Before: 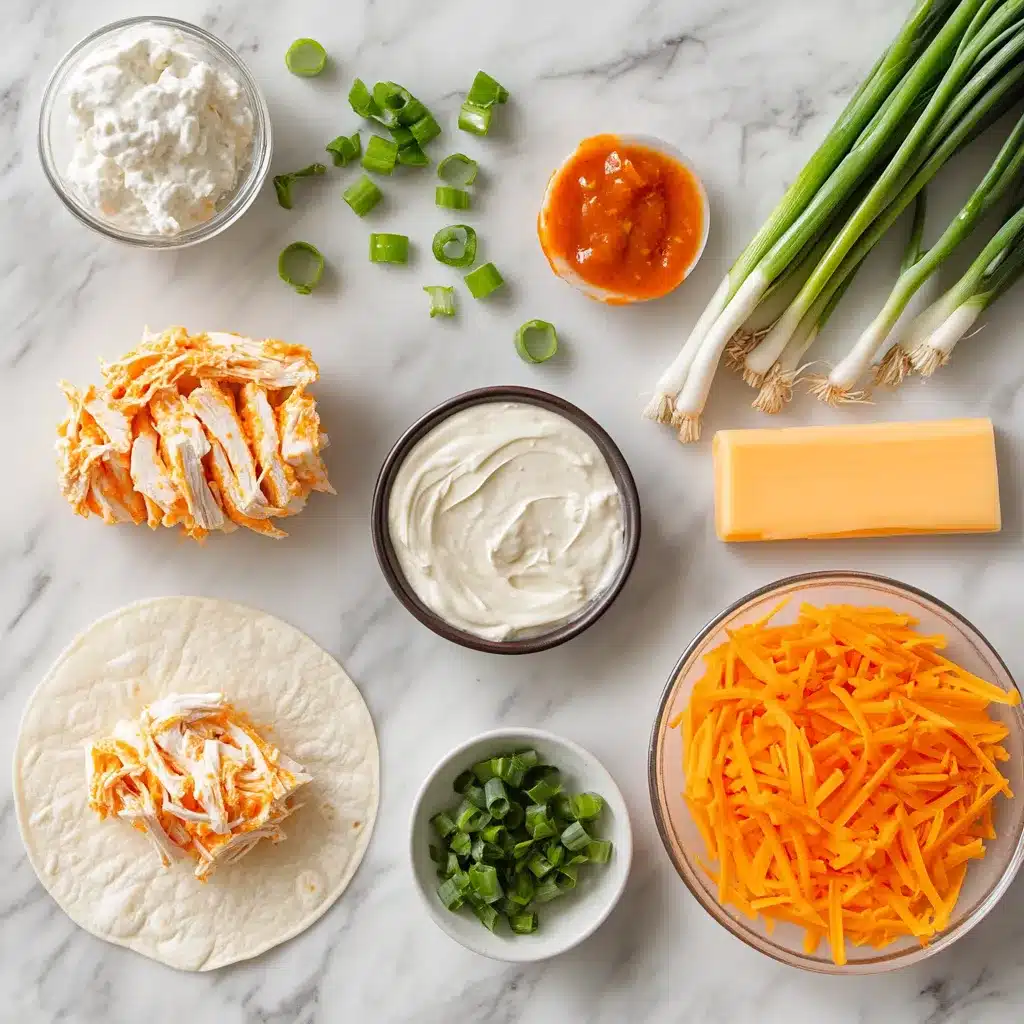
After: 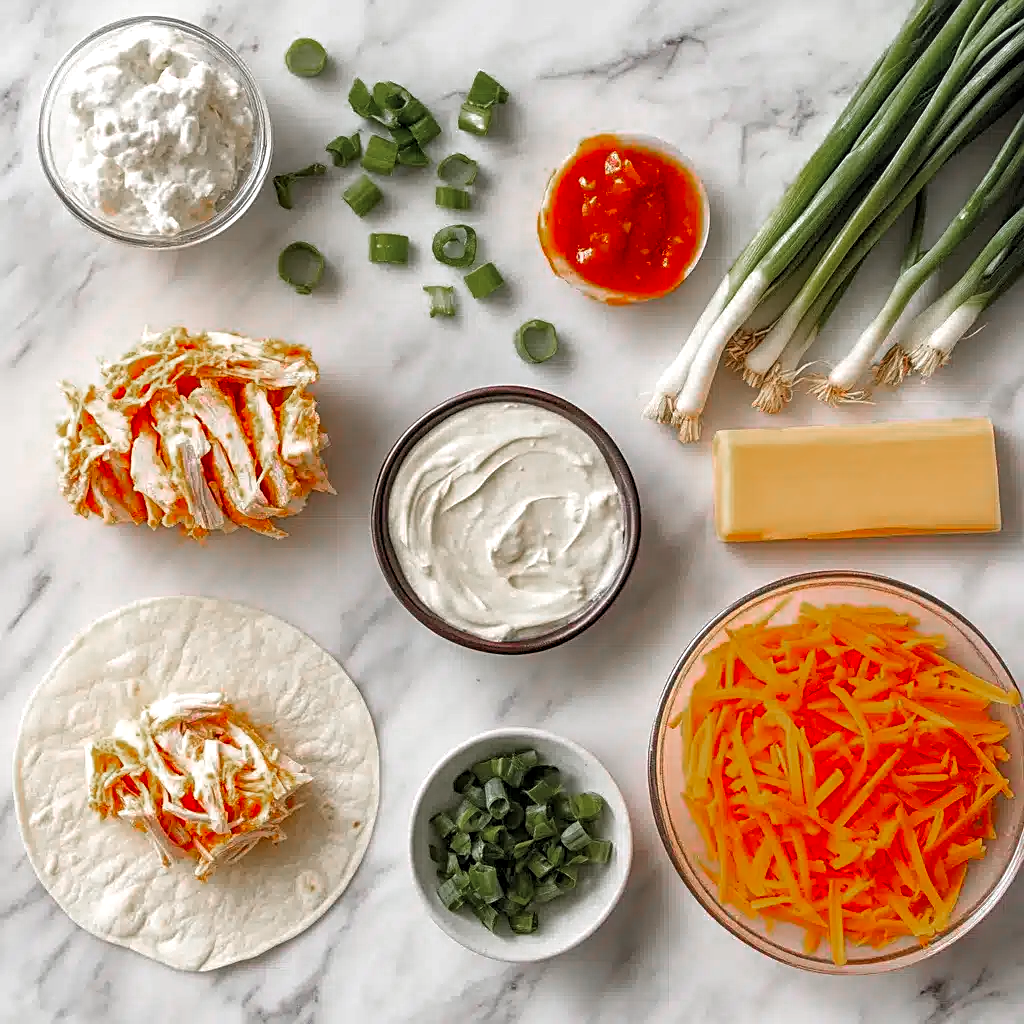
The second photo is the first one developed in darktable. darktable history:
local contrast: on, module defaults
color zones: curves: ch0 [(0, 0.48) (0.209, 0.398) (0.305, 0.332) (0.429, 0.493) (0.571, 0.5) (0.714, 0.5) (0.857, 0.5) (1, 0.48)]; ch1 [(0, 0.736) (0.143, 0.625) (0.225, 0.371) (0.429, 0.256) (0.571, 0.241) (0.714, 0.213) (0.857, 0.48) (1, 0.736)]; ch2 [(0, 0.448) (0.143, 0.498) (0.286, 0.5) (0.429, 0.5) (0.571, 0.5) (0.714, 0.5) (0.857, 0.5) (1, 0.448)]
sharpen: on, module defaults
levels: levels [0.016, 0.484, 0.953]
